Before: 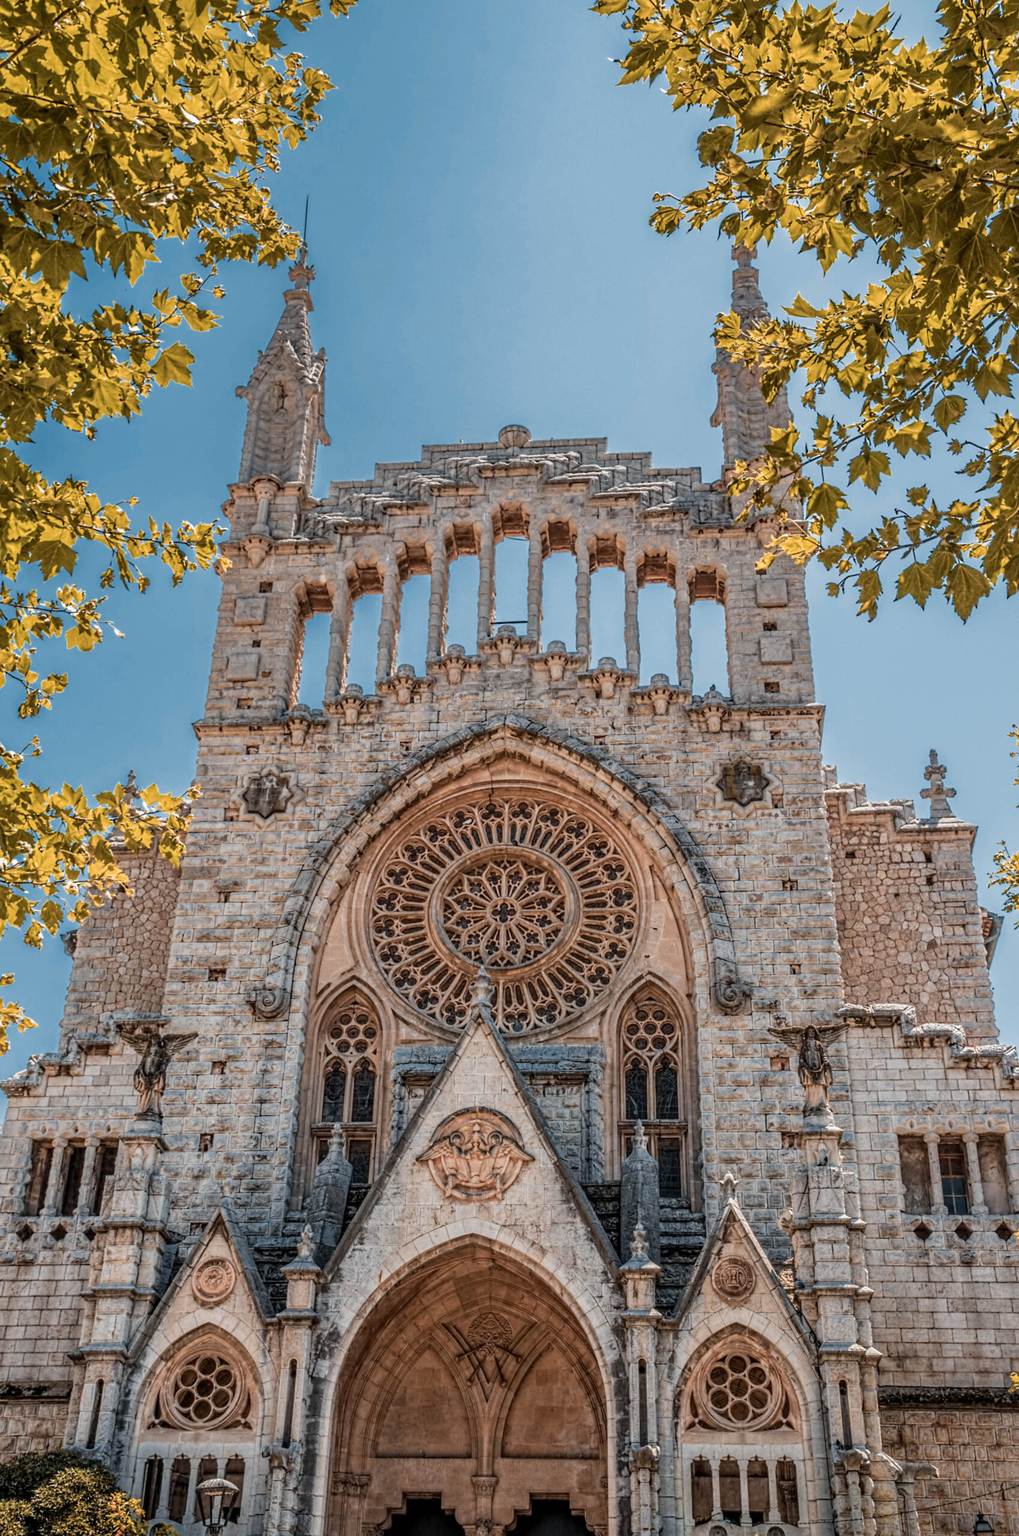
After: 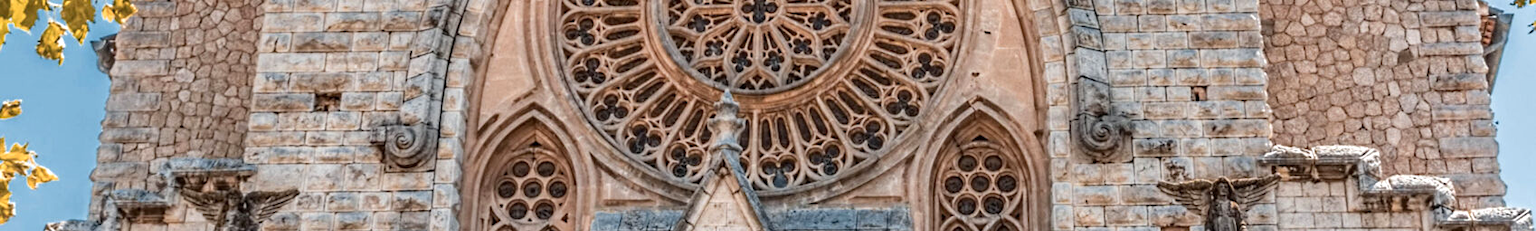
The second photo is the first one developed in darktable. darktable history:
crop and rotate: top 59.084%, bottom 30.916%
exposure: exposure 0.367 EV, compensate highlight preservation false
